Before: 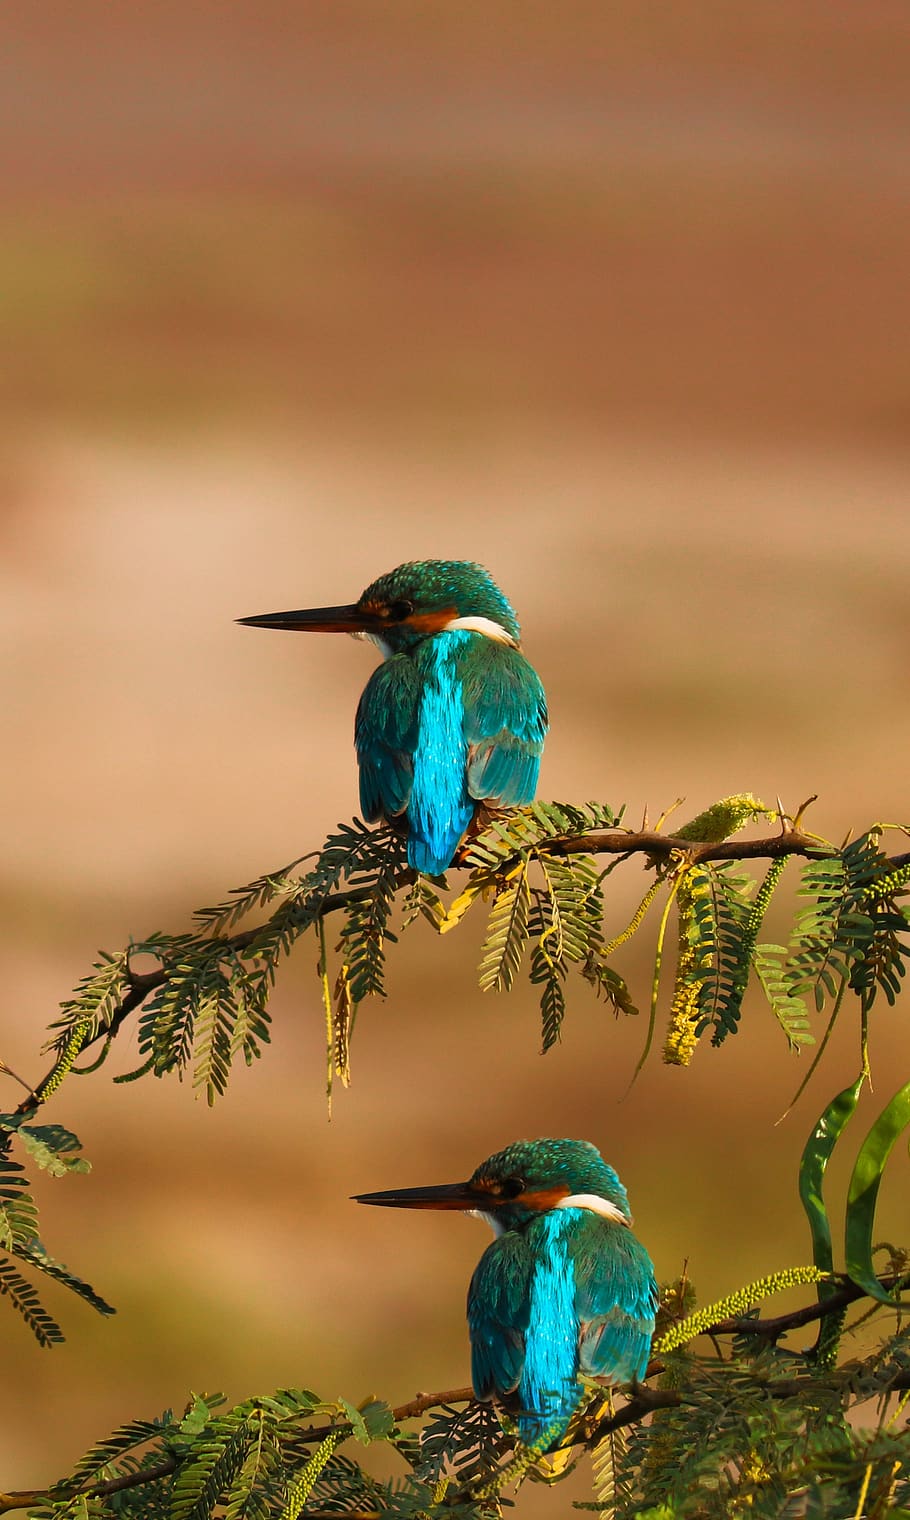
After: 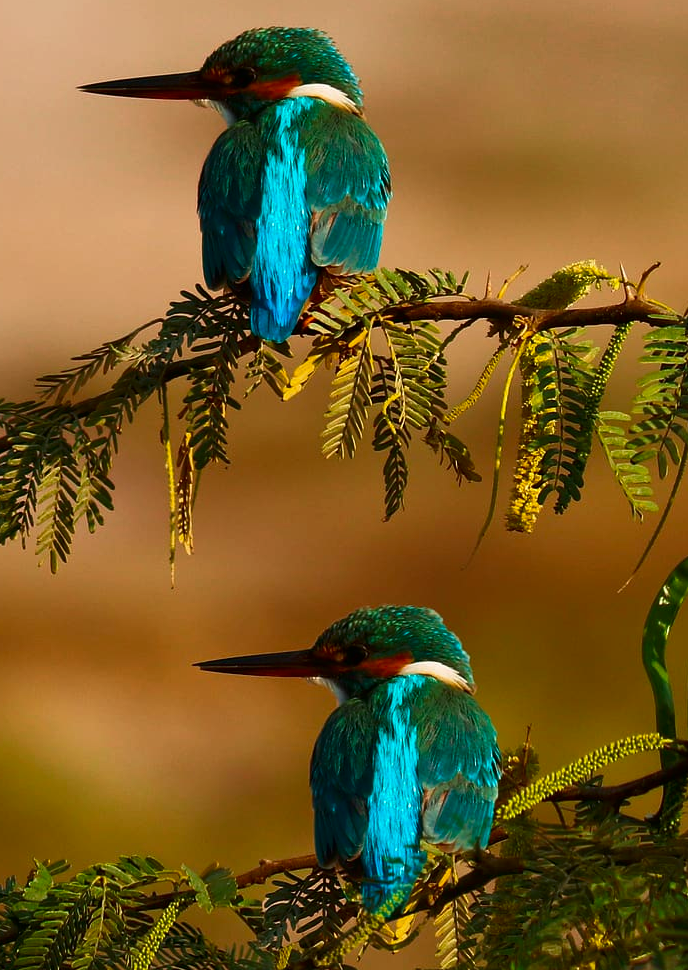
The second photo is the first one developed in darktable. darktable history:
crop and rotate: left 17.299%, top 35.115%, right 7.015%, bottom 1.024%
contrast brightness saturation: contrast 0.07, brightness -0.14, saturation 0.11
